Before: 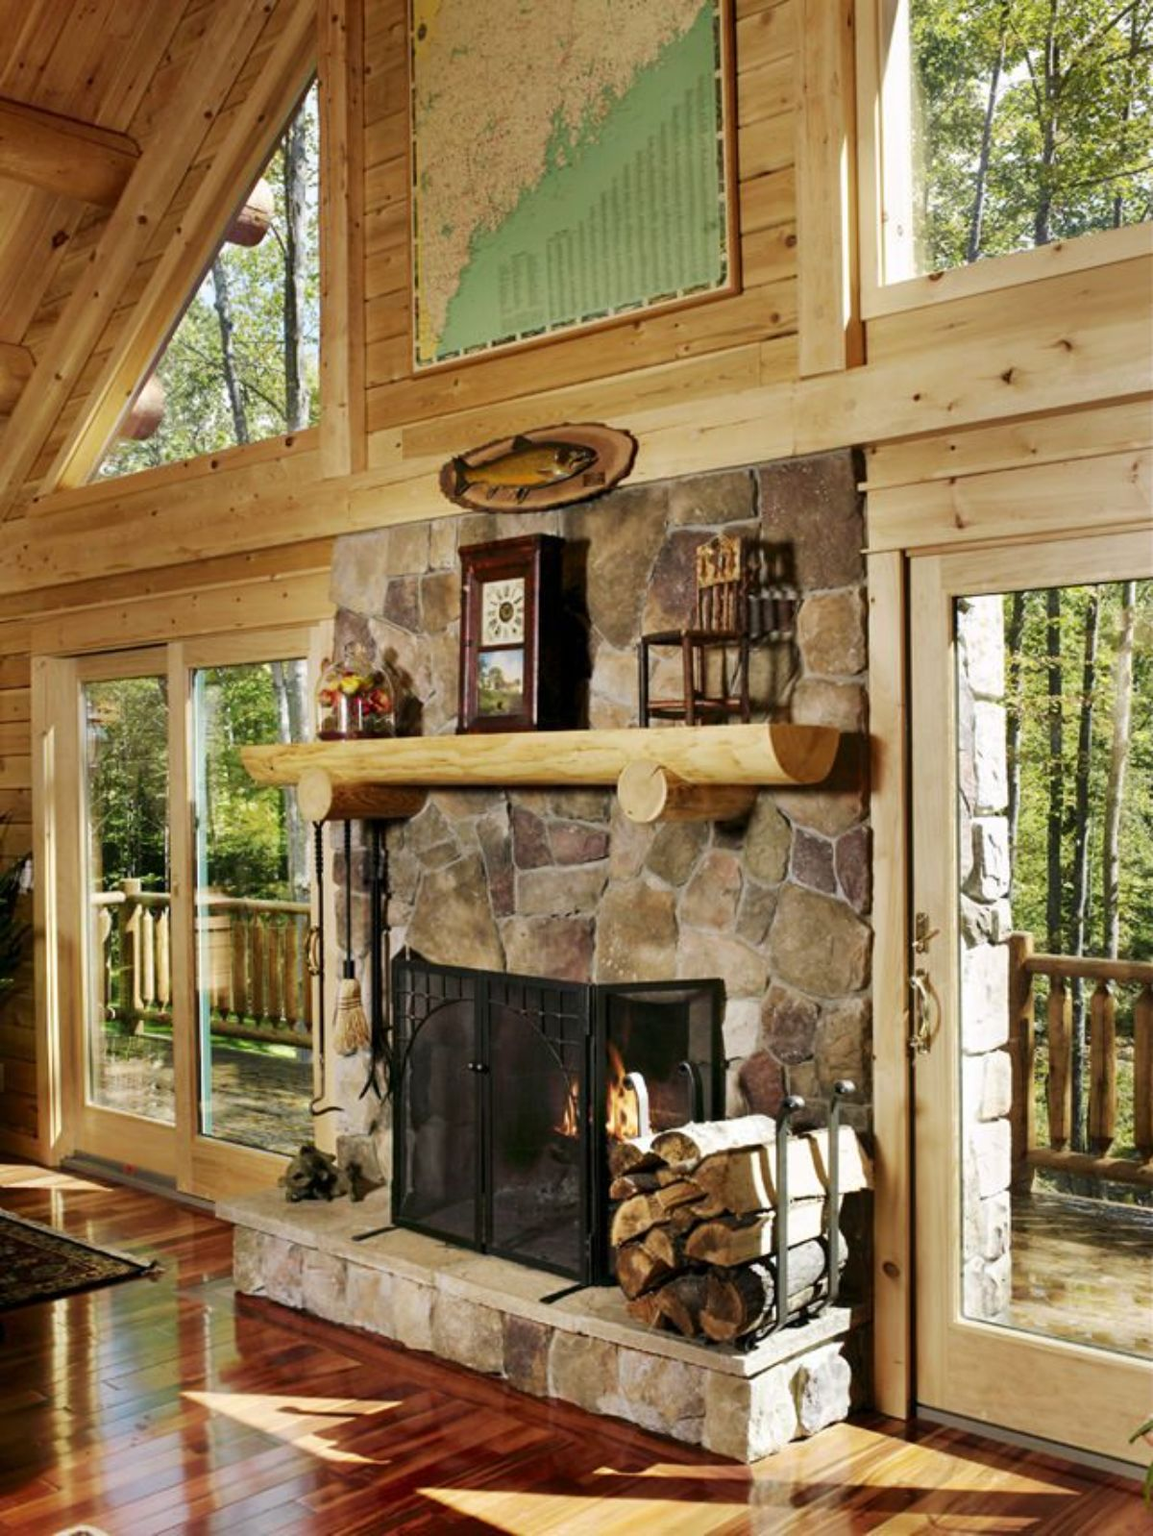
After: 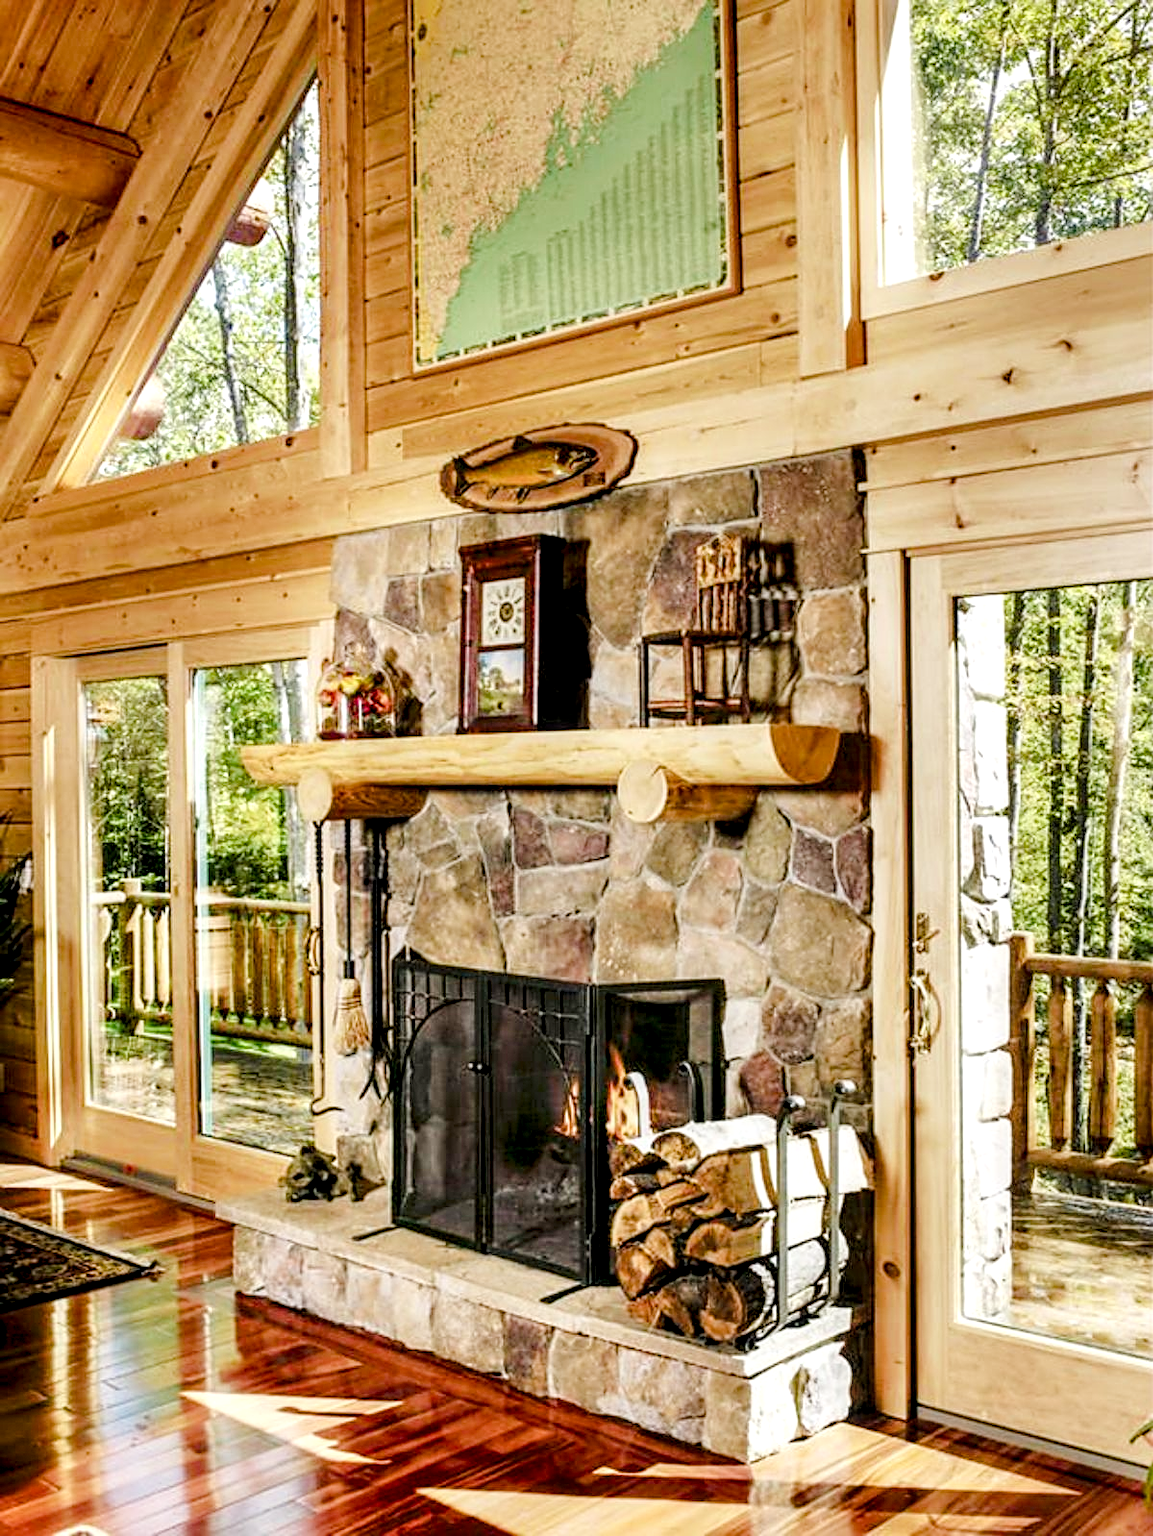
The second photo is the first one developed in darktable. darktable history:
sharpen: on, module defaults
color balance rgb: global offset › luminance 0.241%, perceptual saturation grading › global saturation 20%, perceptual saturation grading › highlights -24.786%, perceptual saturation grading › shadows 24.42%, perceptual brilliance grading › mid-tones 10.072%, perceptual brilliance grading › shadows 15.637%
filmic rgb: black relative exposure -7.65 EV, white relative exposure 4.56 EV, hardness 3.61
exposure: exposure 0.919 EV, compensate exposure bias true, compensate highlight preservation false
local contrast: highlights 78%, shadows 56%, detail 175%, midtone range 0.433
